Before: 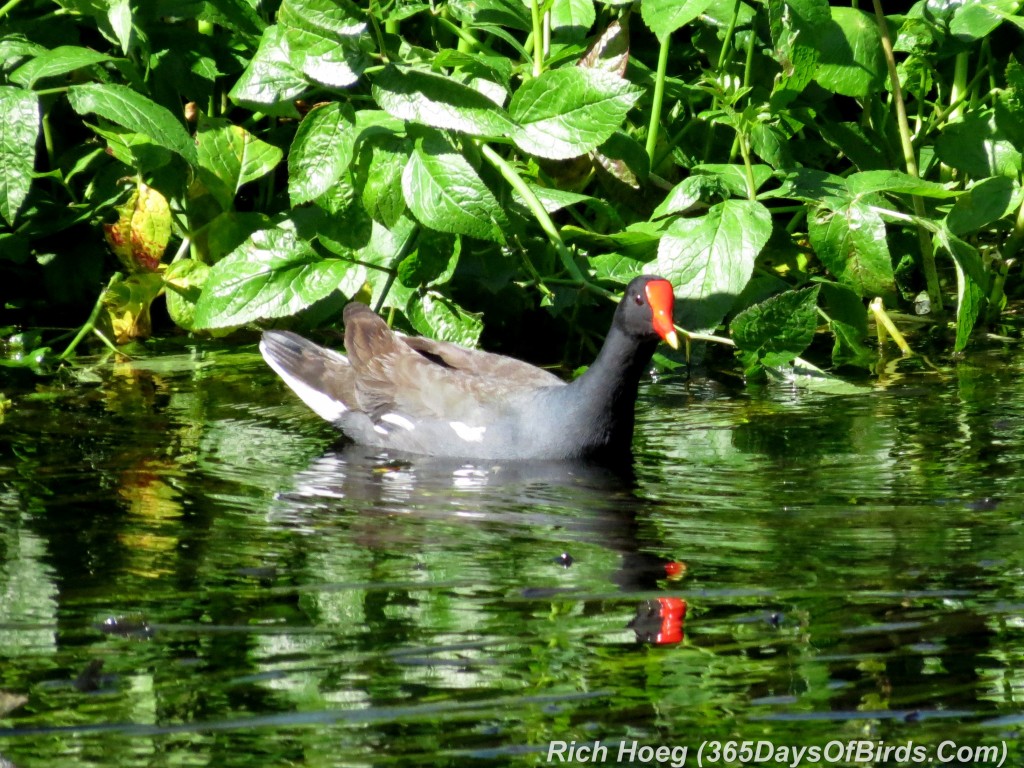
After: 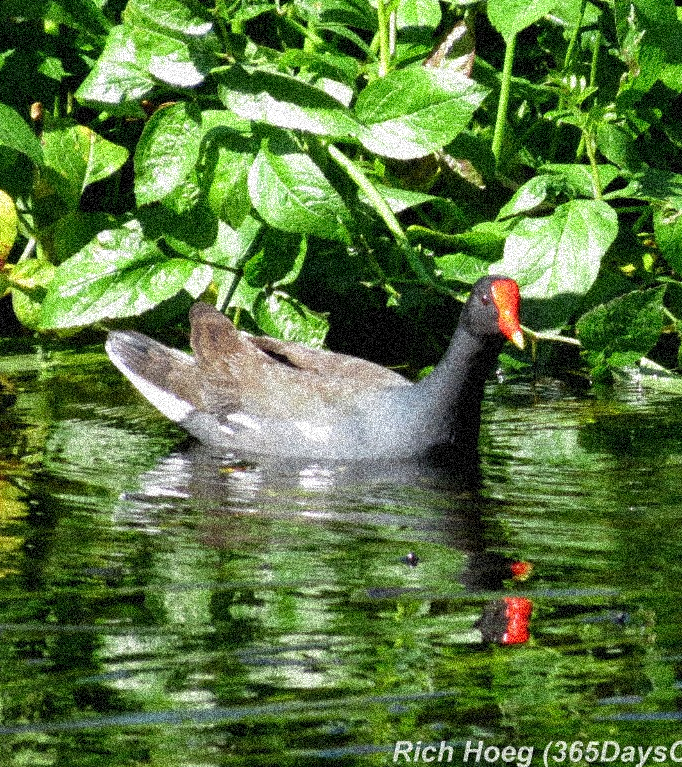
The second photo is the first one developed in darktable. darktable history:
shadows and highlights: shadows 12, white point adjustment 1.2, soften with gaussian
crop and rotate: left 15.055%, right 18.278%
grain: coarseness 3.75 ISO, strength 100%, mid-tones bias 0%
